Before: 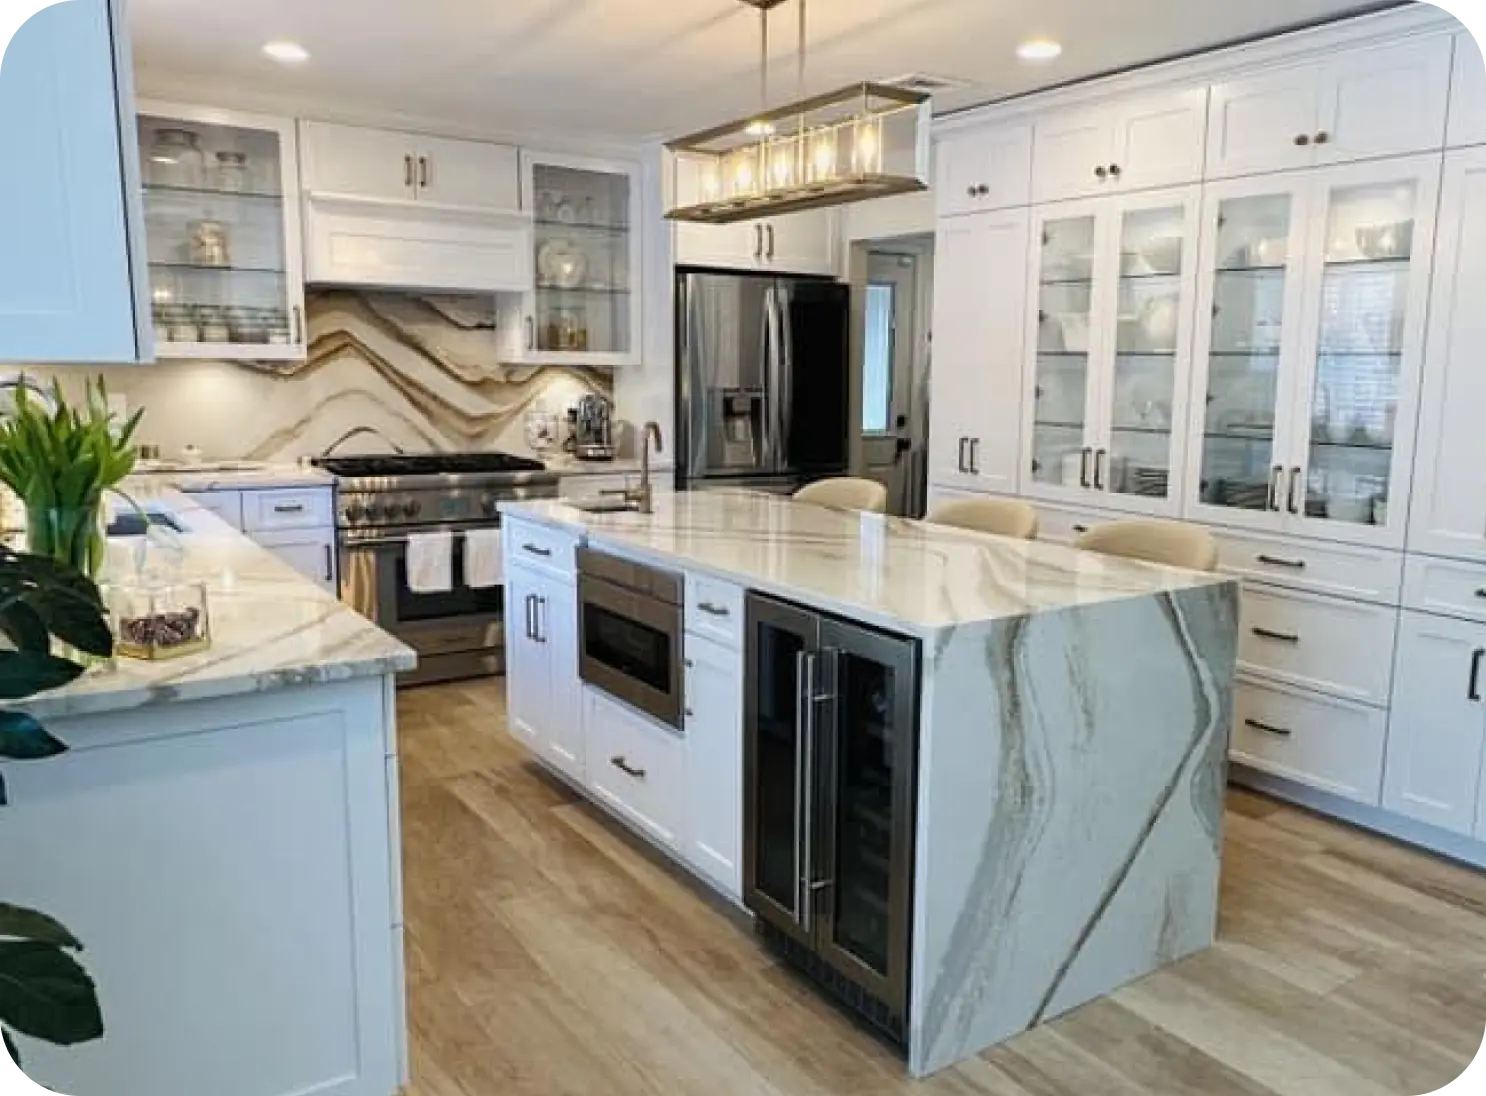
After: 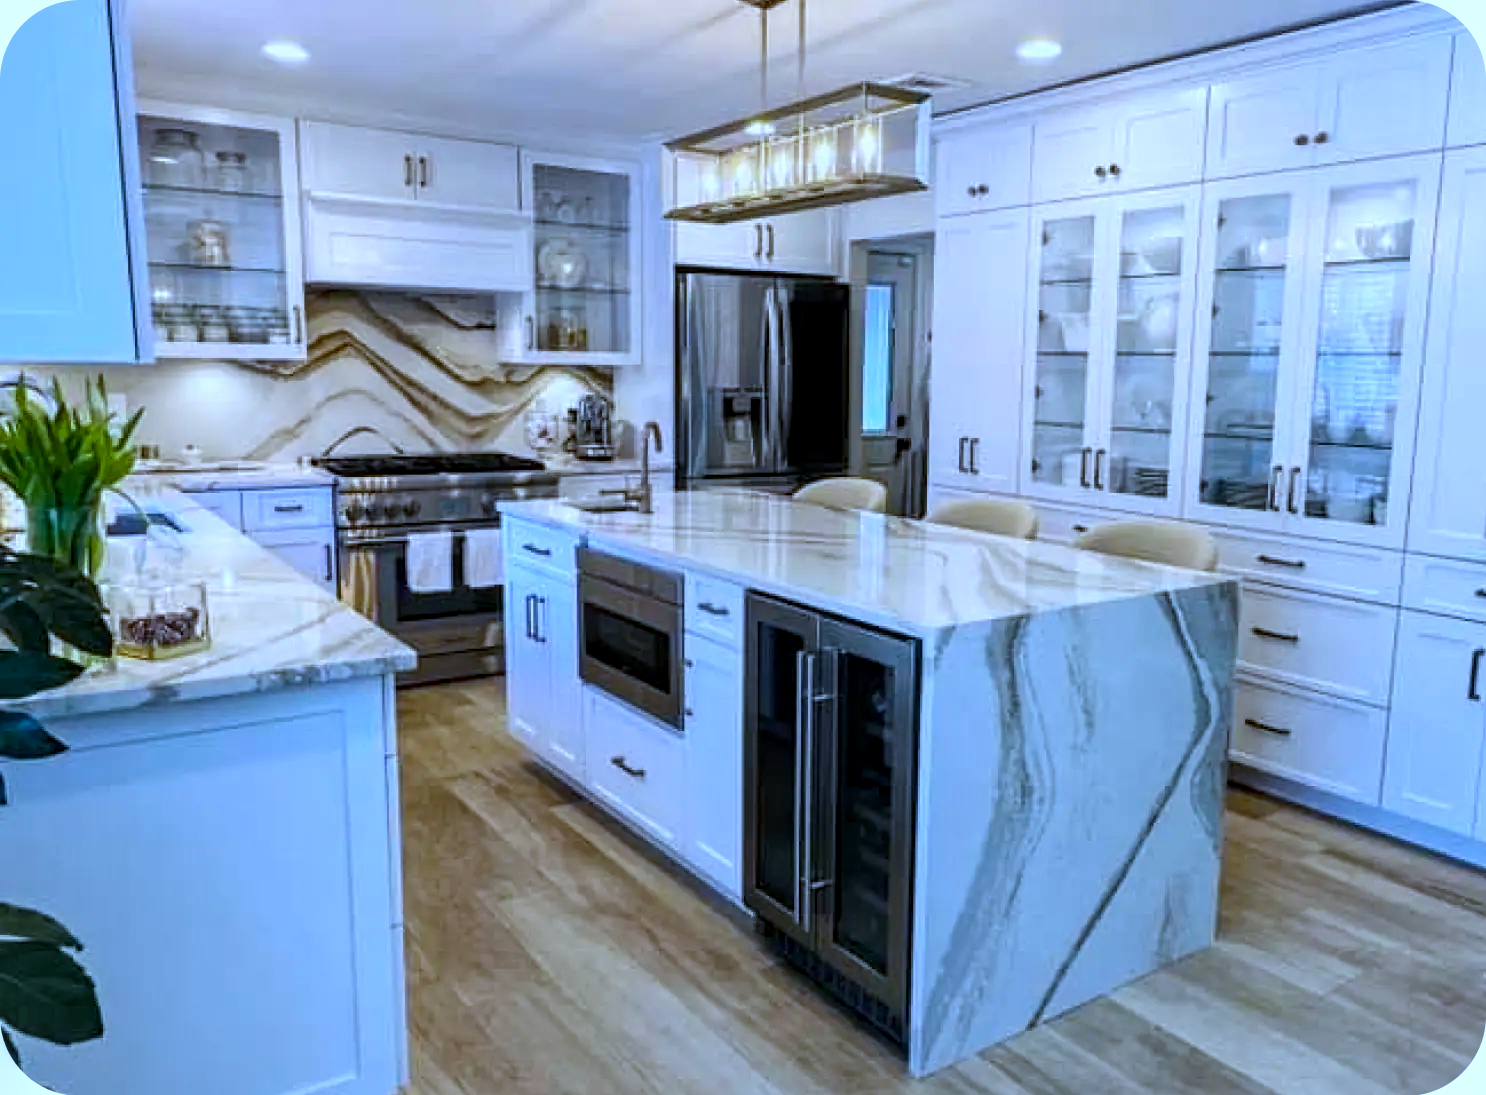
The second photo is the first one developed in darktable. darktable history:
white balance: red 0.871, blue 1.249
local contrast: detail 130%
crop: bottom 0.071%
color balance rgb: perceptual saturation grading › global saturation 25%, global vibrance 20%
